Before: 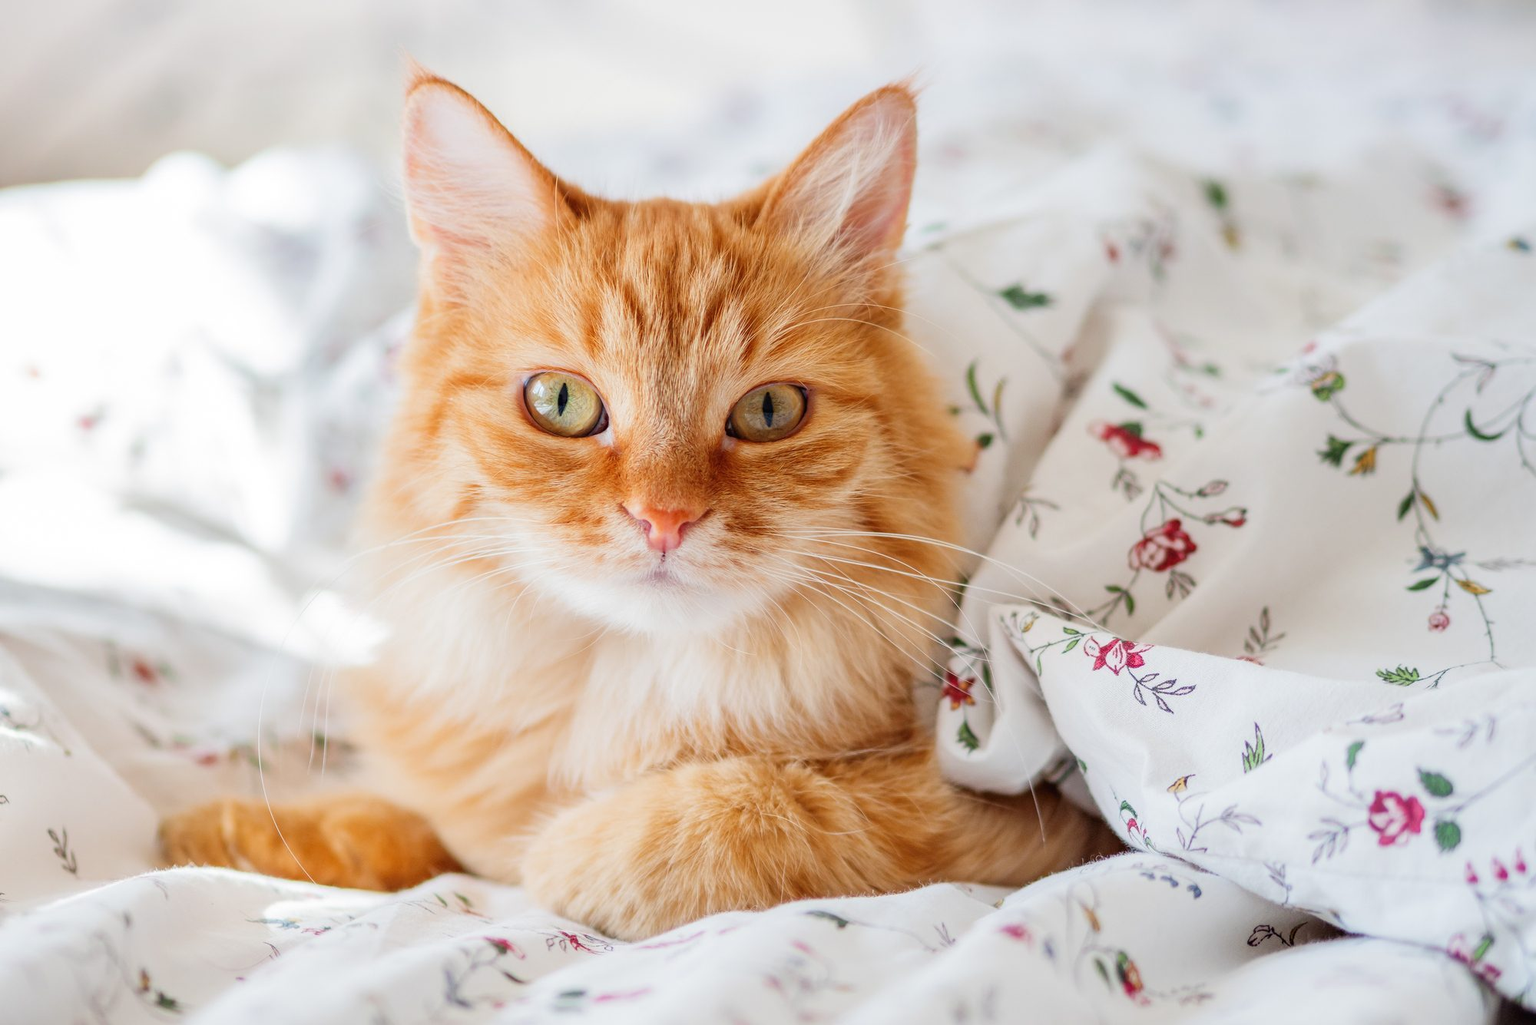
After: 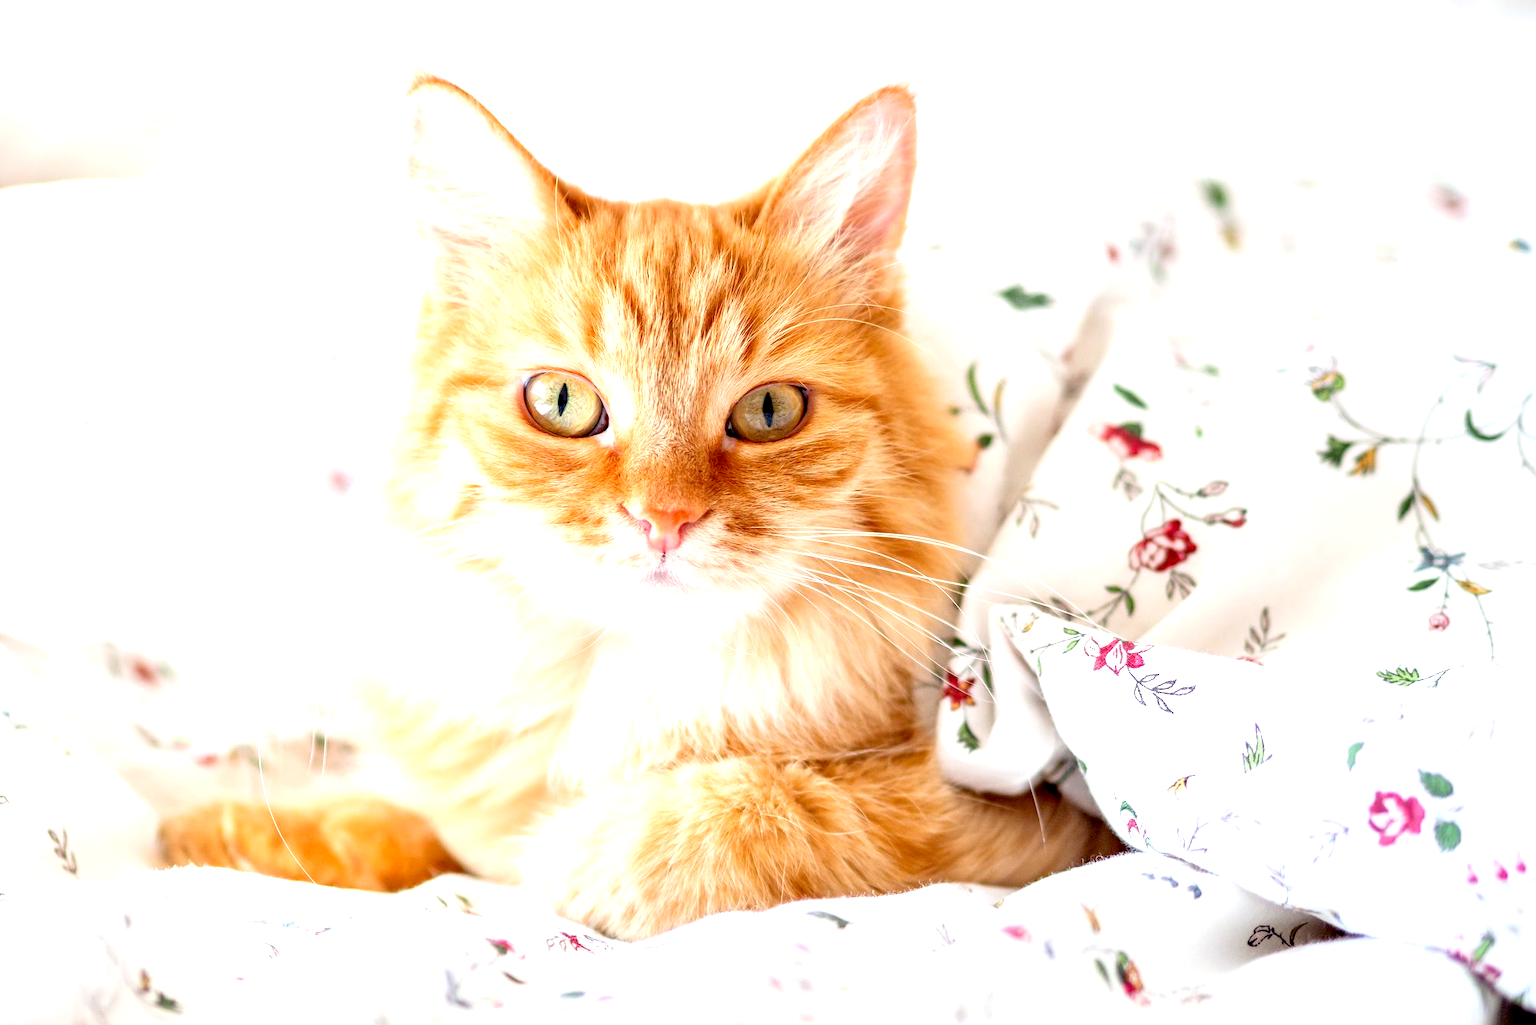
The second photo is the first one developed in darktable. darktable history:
exposure: black level correction 0.008, exposure 0.98 EV, compensate highlight preservation false
